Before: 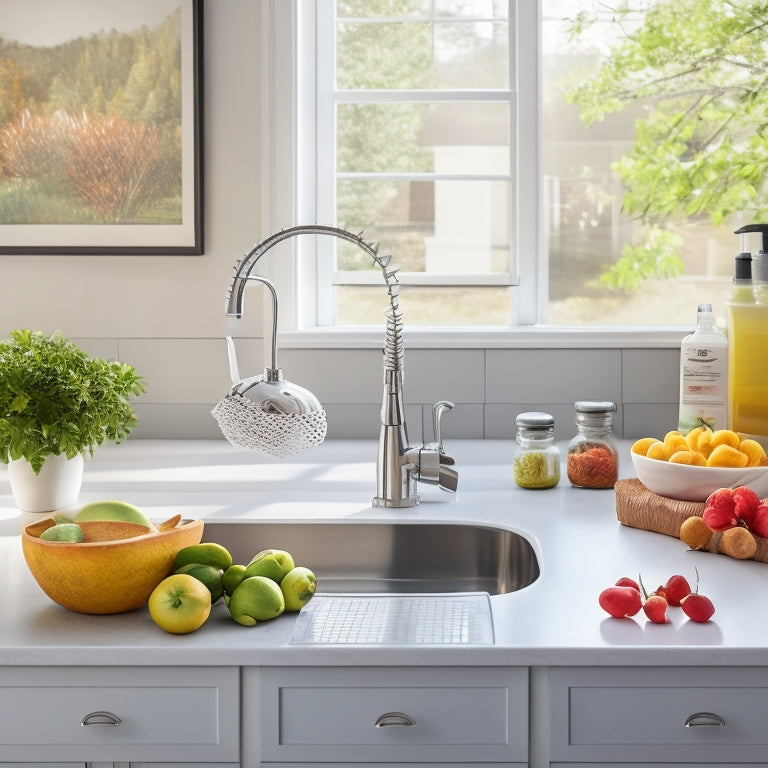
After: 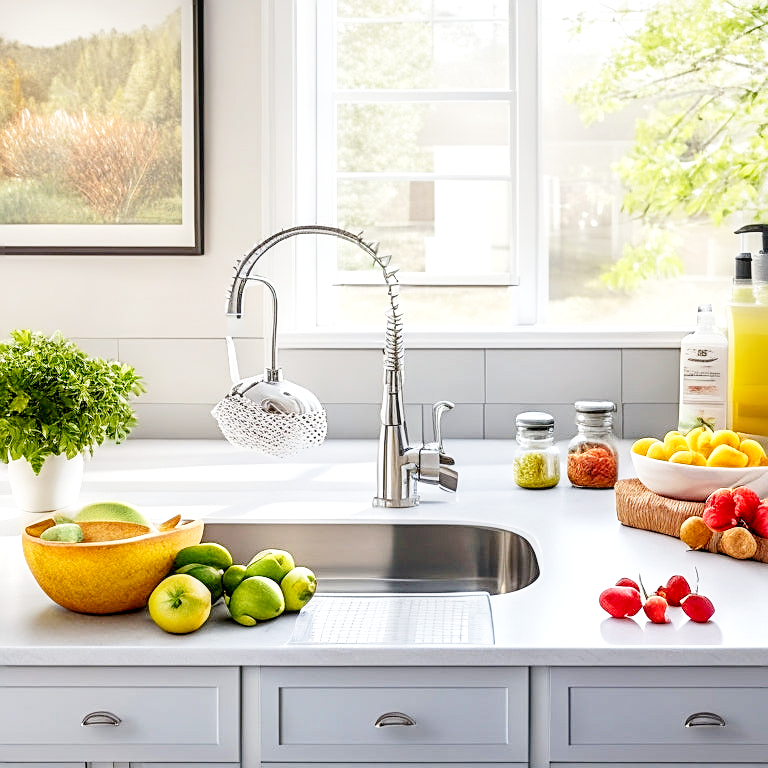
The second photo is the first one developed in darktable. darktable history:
local contrast: on, module defaults
base curve: curves: ch0 [(0, 0) (0.005, 0.002) (0.15, 0.3) (0.4, 0.7) (0.75, 0.95) (1, 1)], preserve colors none
color balance rgb: shadows lift › chroma 0.849%, shadows lift › hue 110.85°, global offset › luminance -0.887%, linear chroma grading › global chroma 0.795%, perceptual saturation grading › global saturation 0.048%, global vibrance 14.827%
sharpen: on, module defaults
